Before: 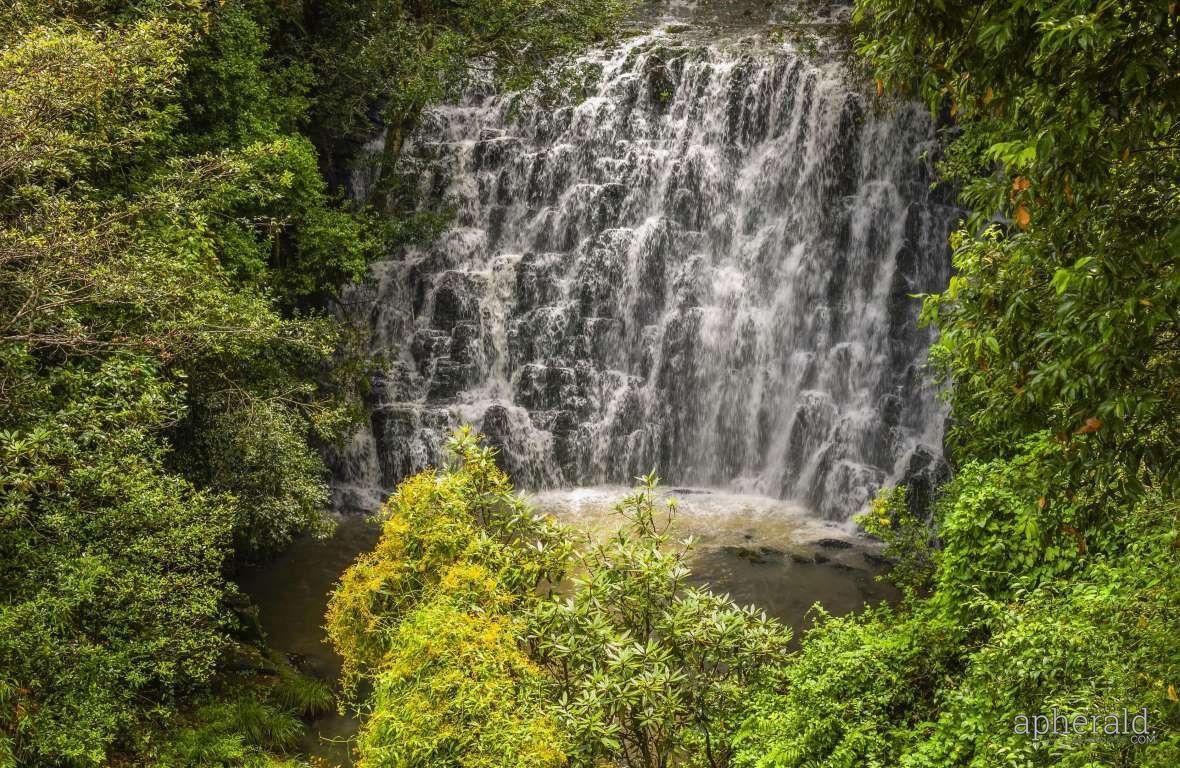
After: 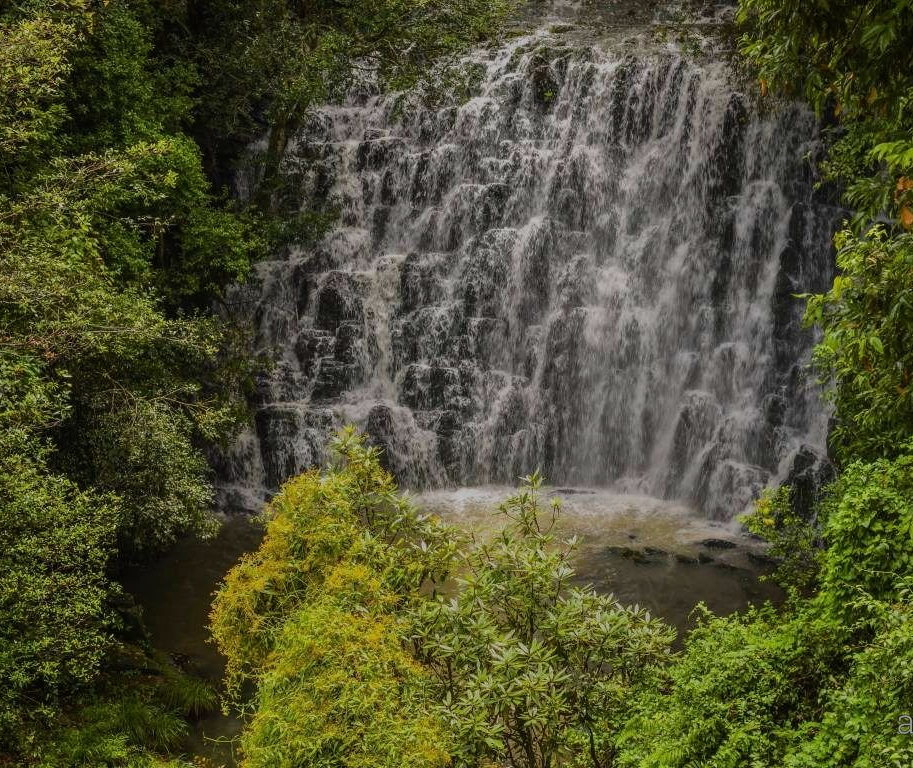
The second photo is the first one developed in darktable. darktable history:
exposure: black level correction 0, exposure 1.1 EV, compensate exposure bias true, compensate highlight preservation false
tone equalizer: -8 EV -2 EV, -7 EV -2 EV, -6 EV -2 EV, -5 EV -2 EV, -4 EV -2 EV, -3 EV -2 EV, -2 EV -2 EV, -1 EV -1.63 EV, +0 EV -2 EV
crop: left 9.88%, right 12.664%
